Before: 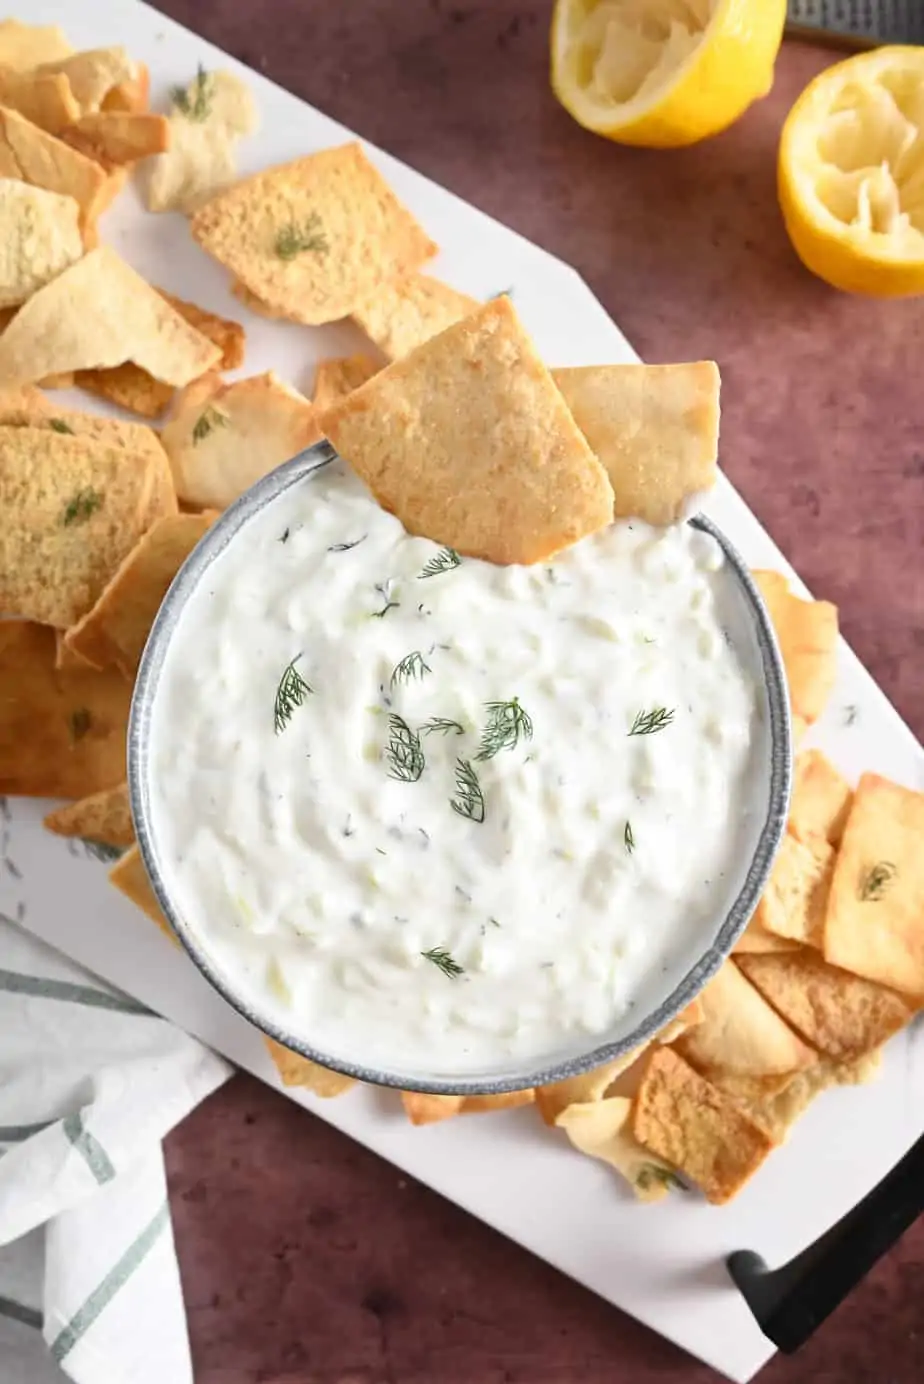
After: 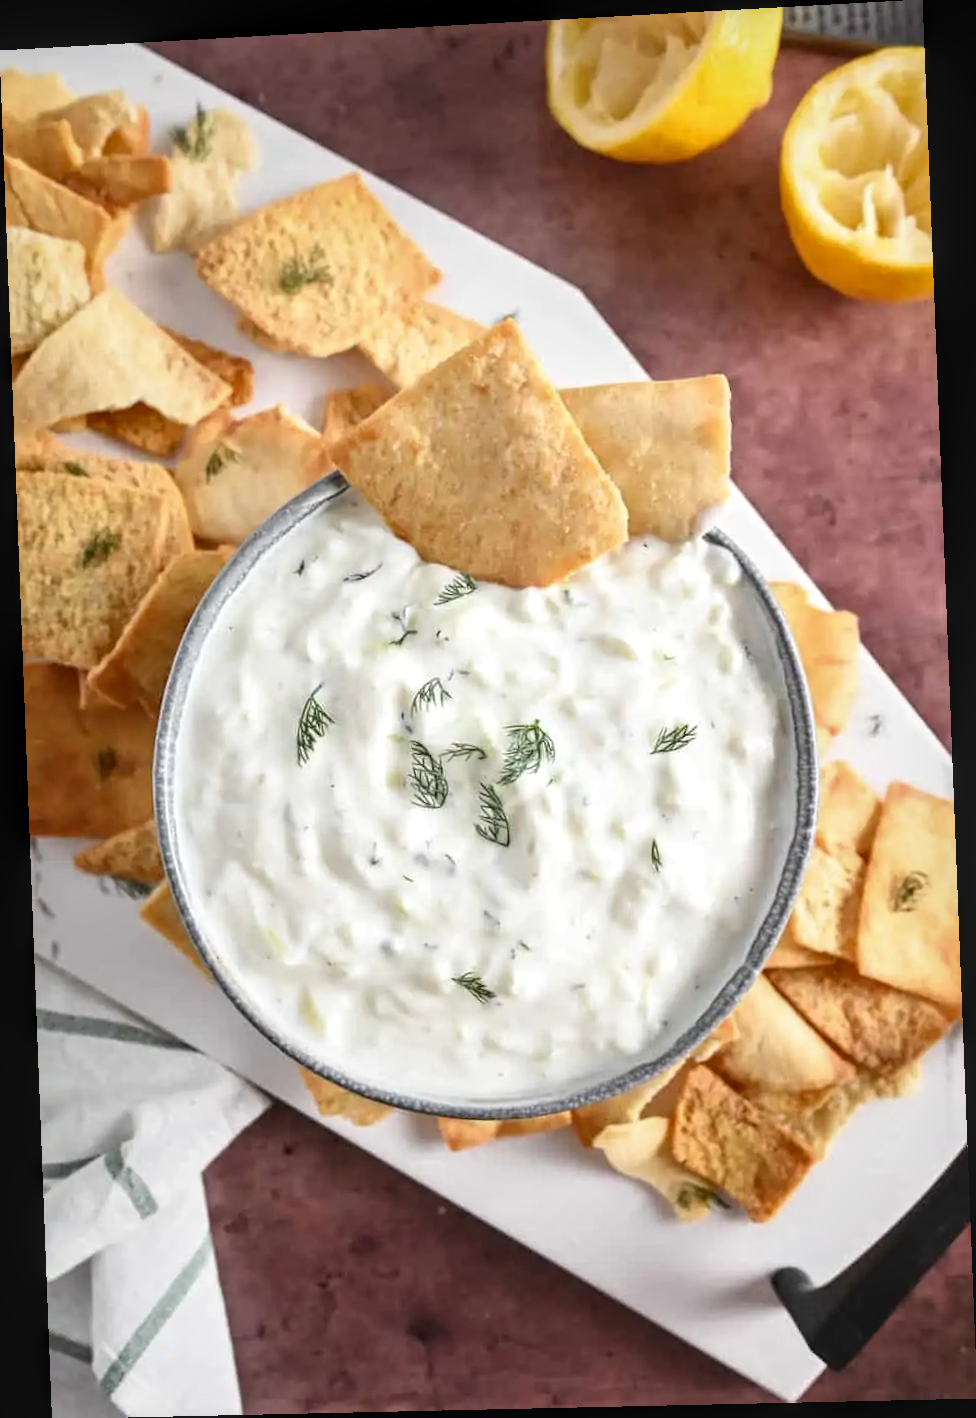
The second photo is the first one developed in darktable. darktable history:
rotate and perspective: rotation -2.22°, lens shift (horizontal) -0.022, automatic cropping off
local contrast: highlights 55%, shadows 52%, detail 130%, midtone range 0.452
